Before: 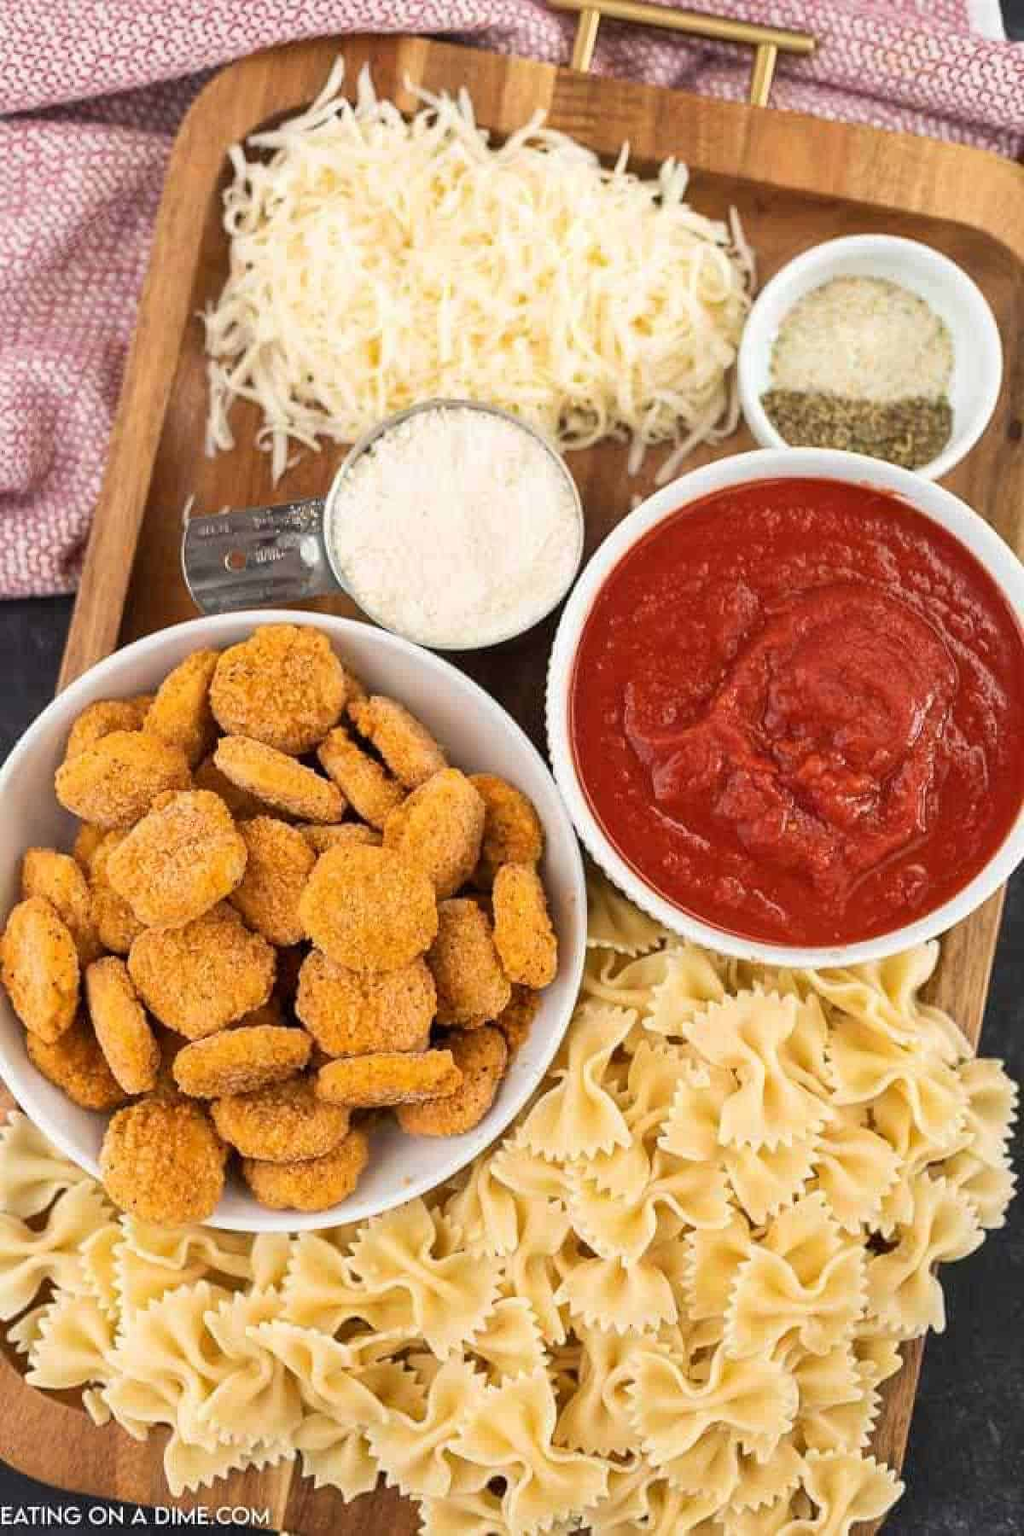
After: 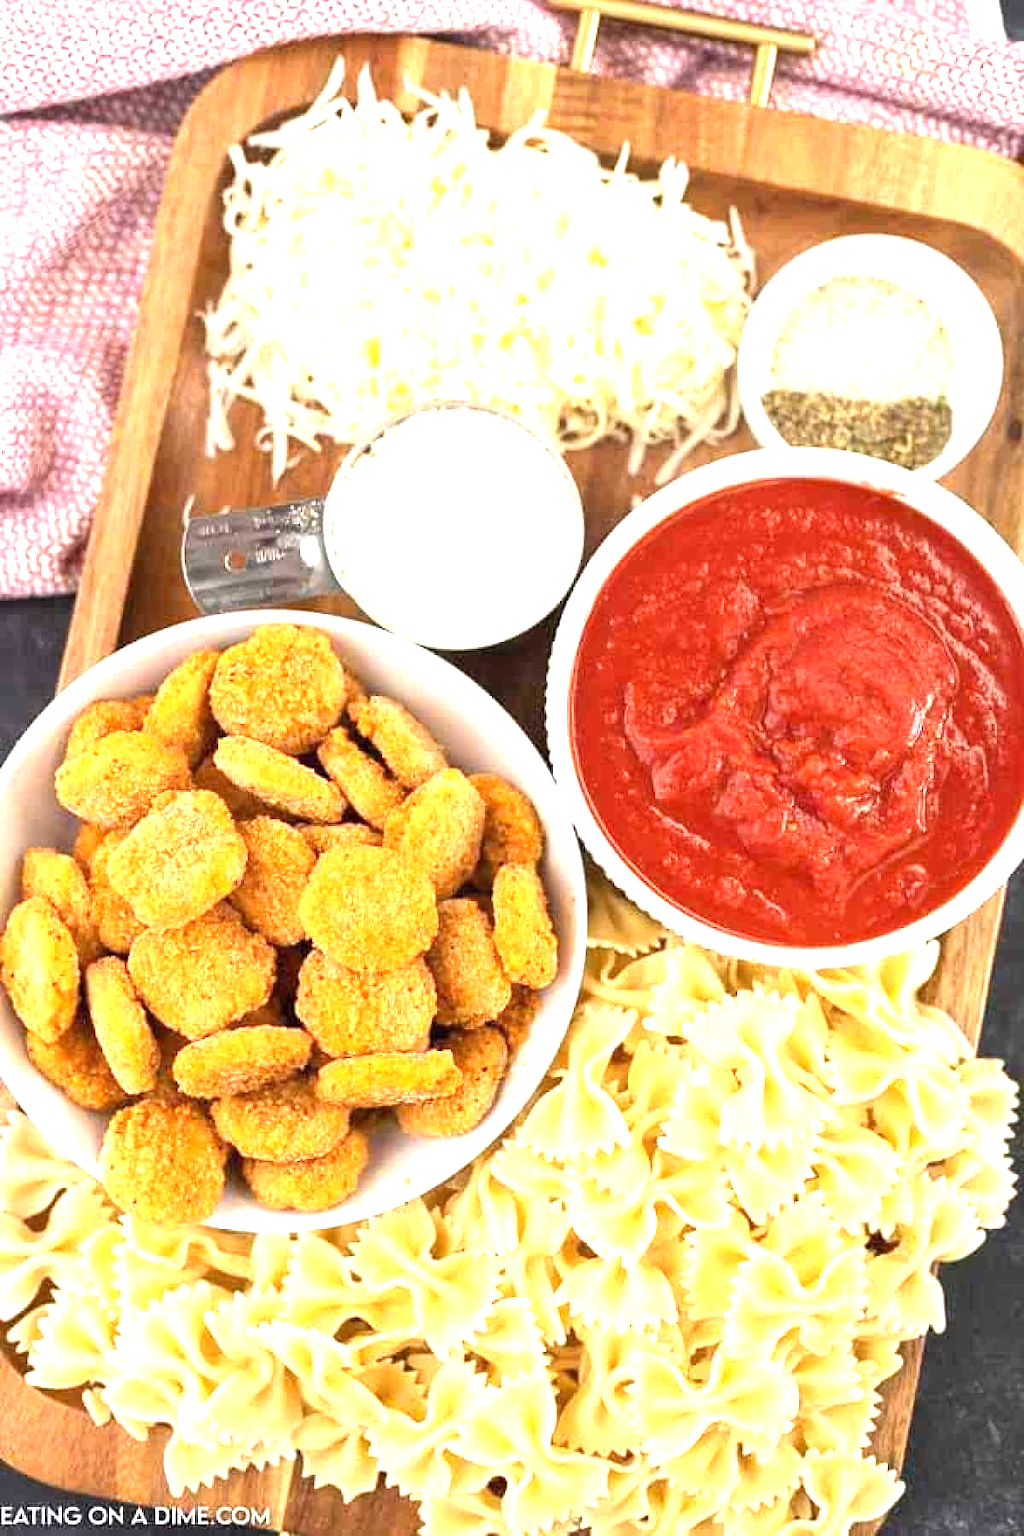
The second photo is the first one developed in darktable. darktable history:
exposure: exposure 1.22 EV, compensate highlight preservation false
